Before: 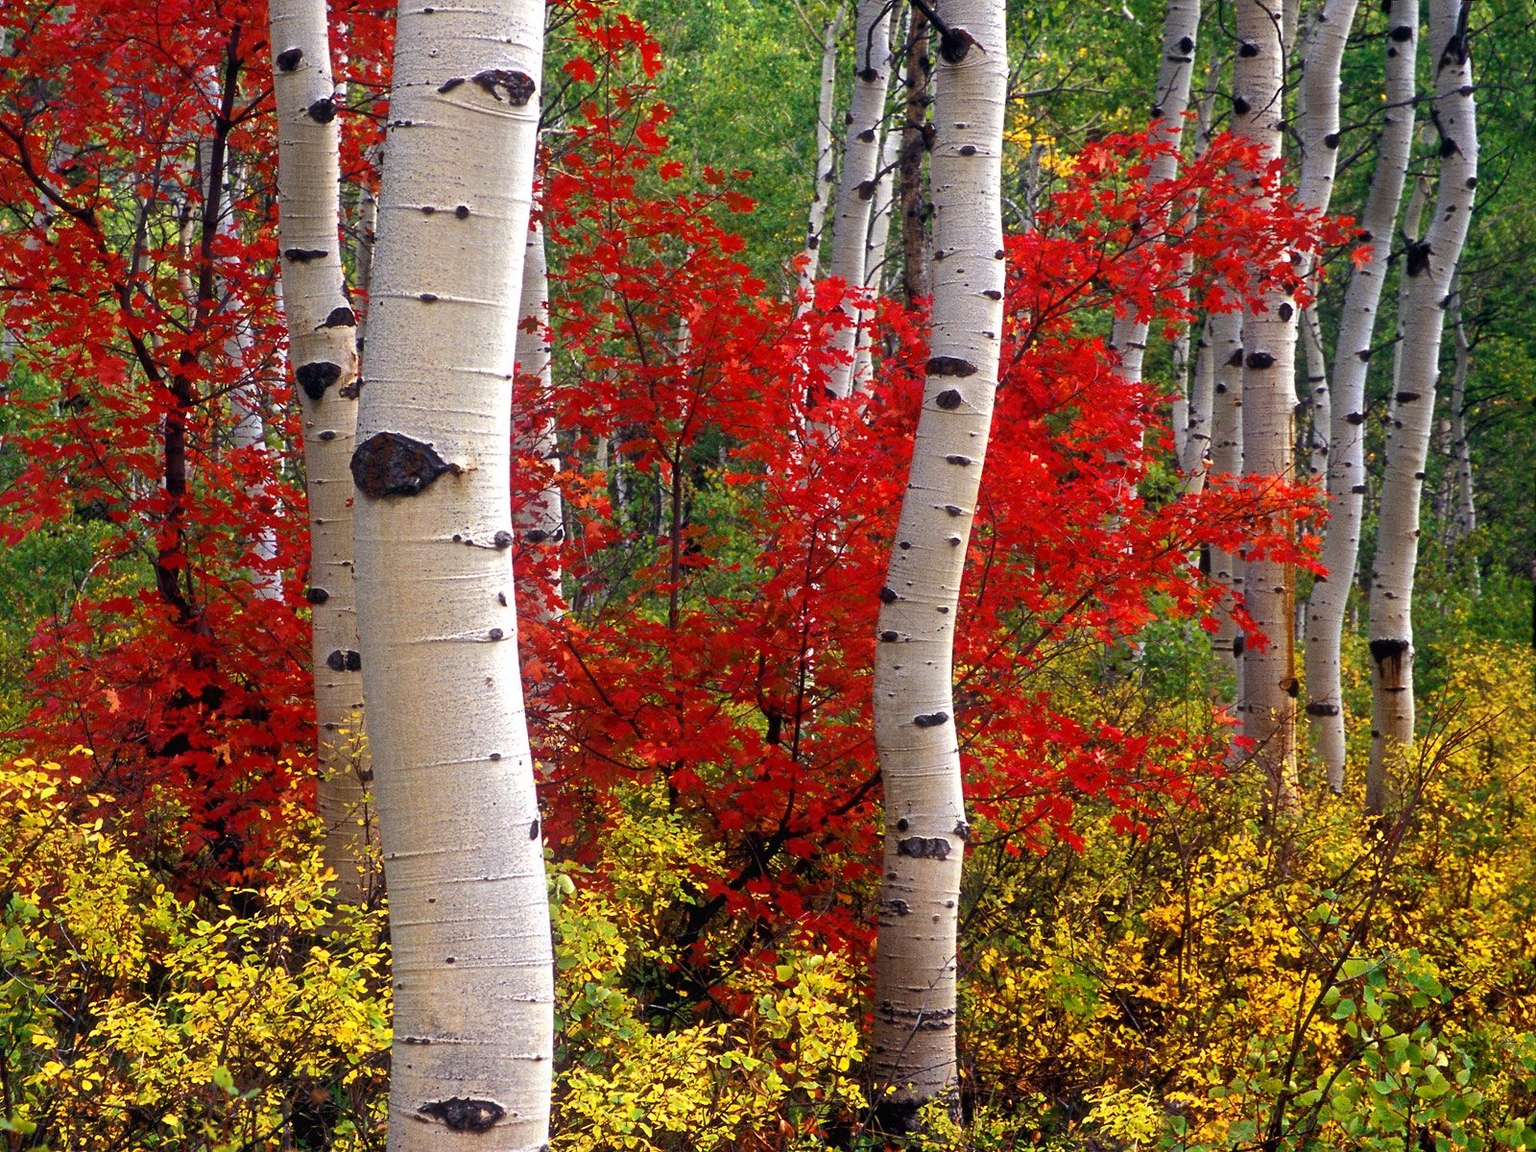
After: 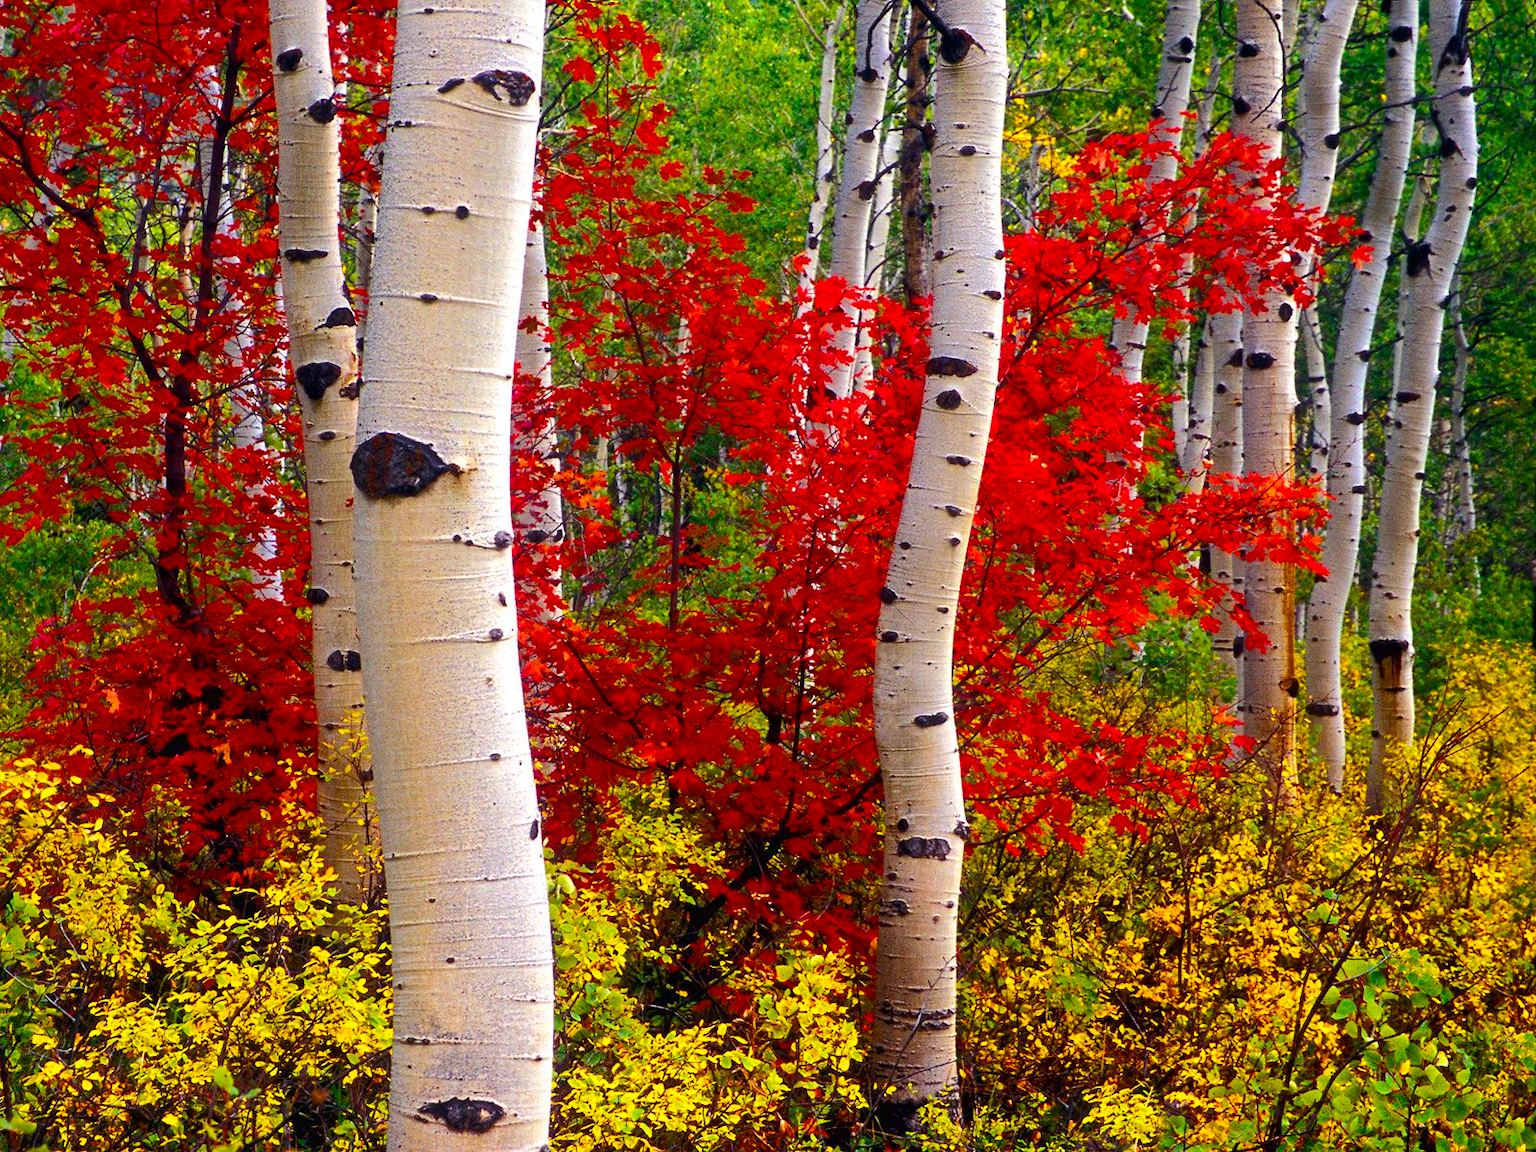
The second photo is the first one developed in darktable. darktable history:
contrast brightness saturation: contrast 0.15, brightness -0.01, saturation 0.1
color balance rgb: perceptual saturation grading › global saturation 25%, perceptual brilliance grading › mid-tones 10%, perceptual brilliance grading › shadows 15%, global vibrance 20%
